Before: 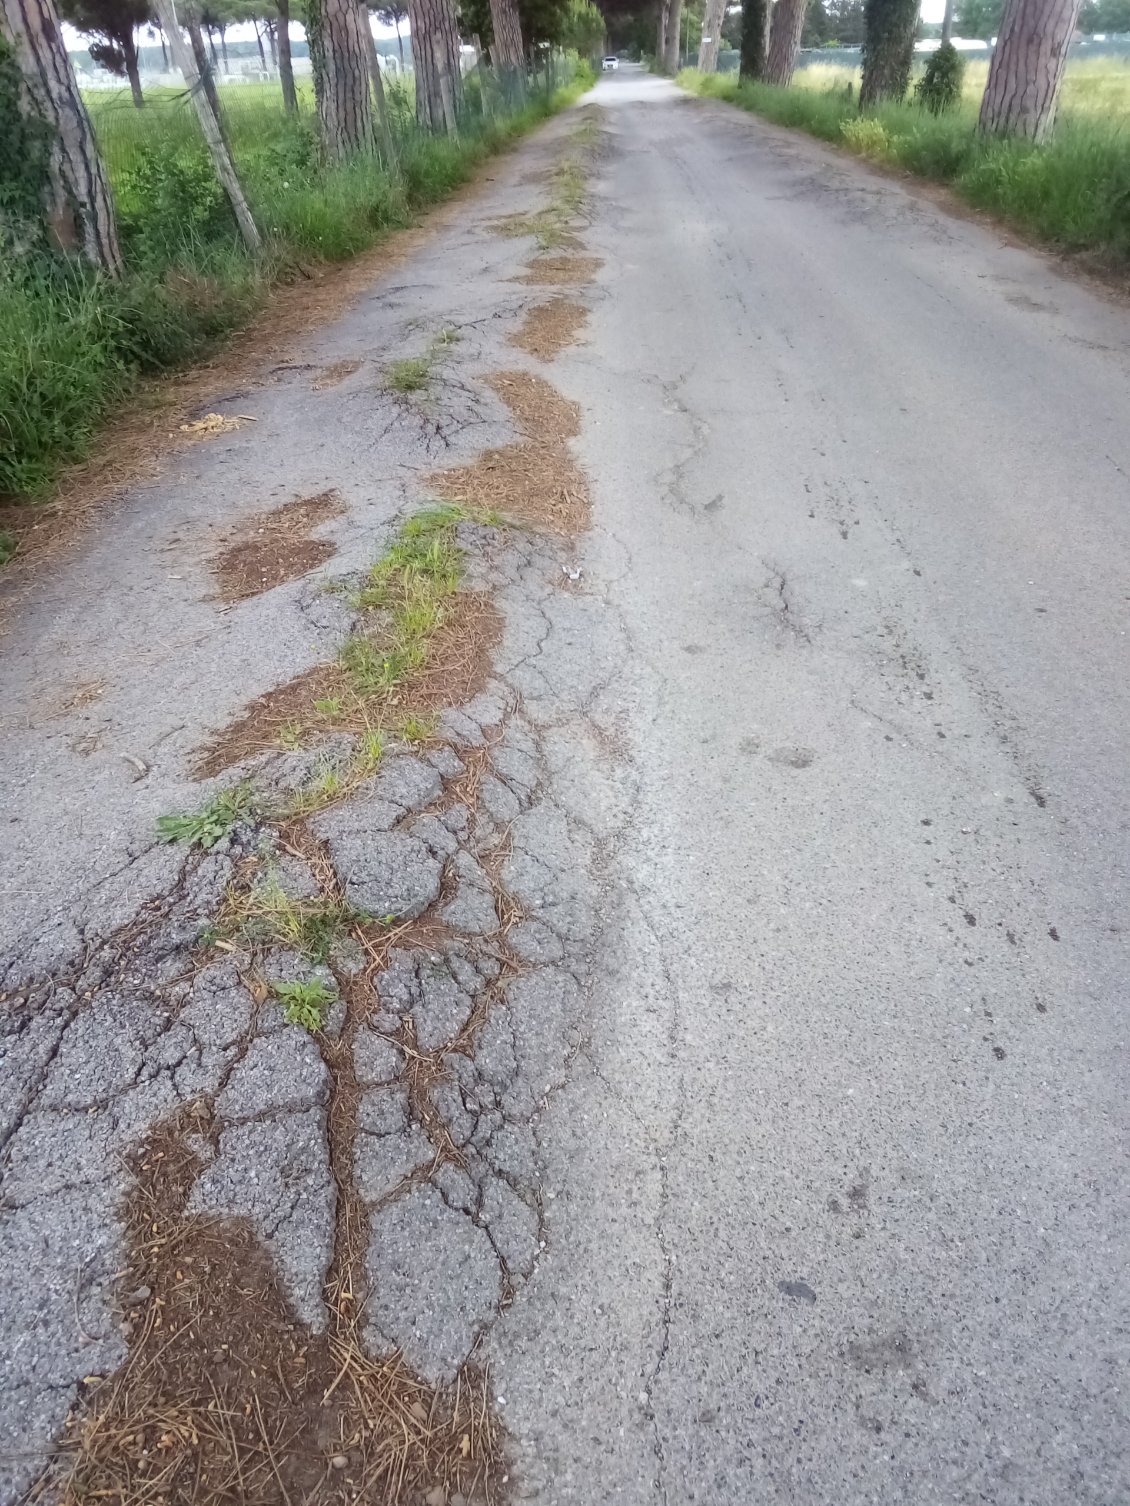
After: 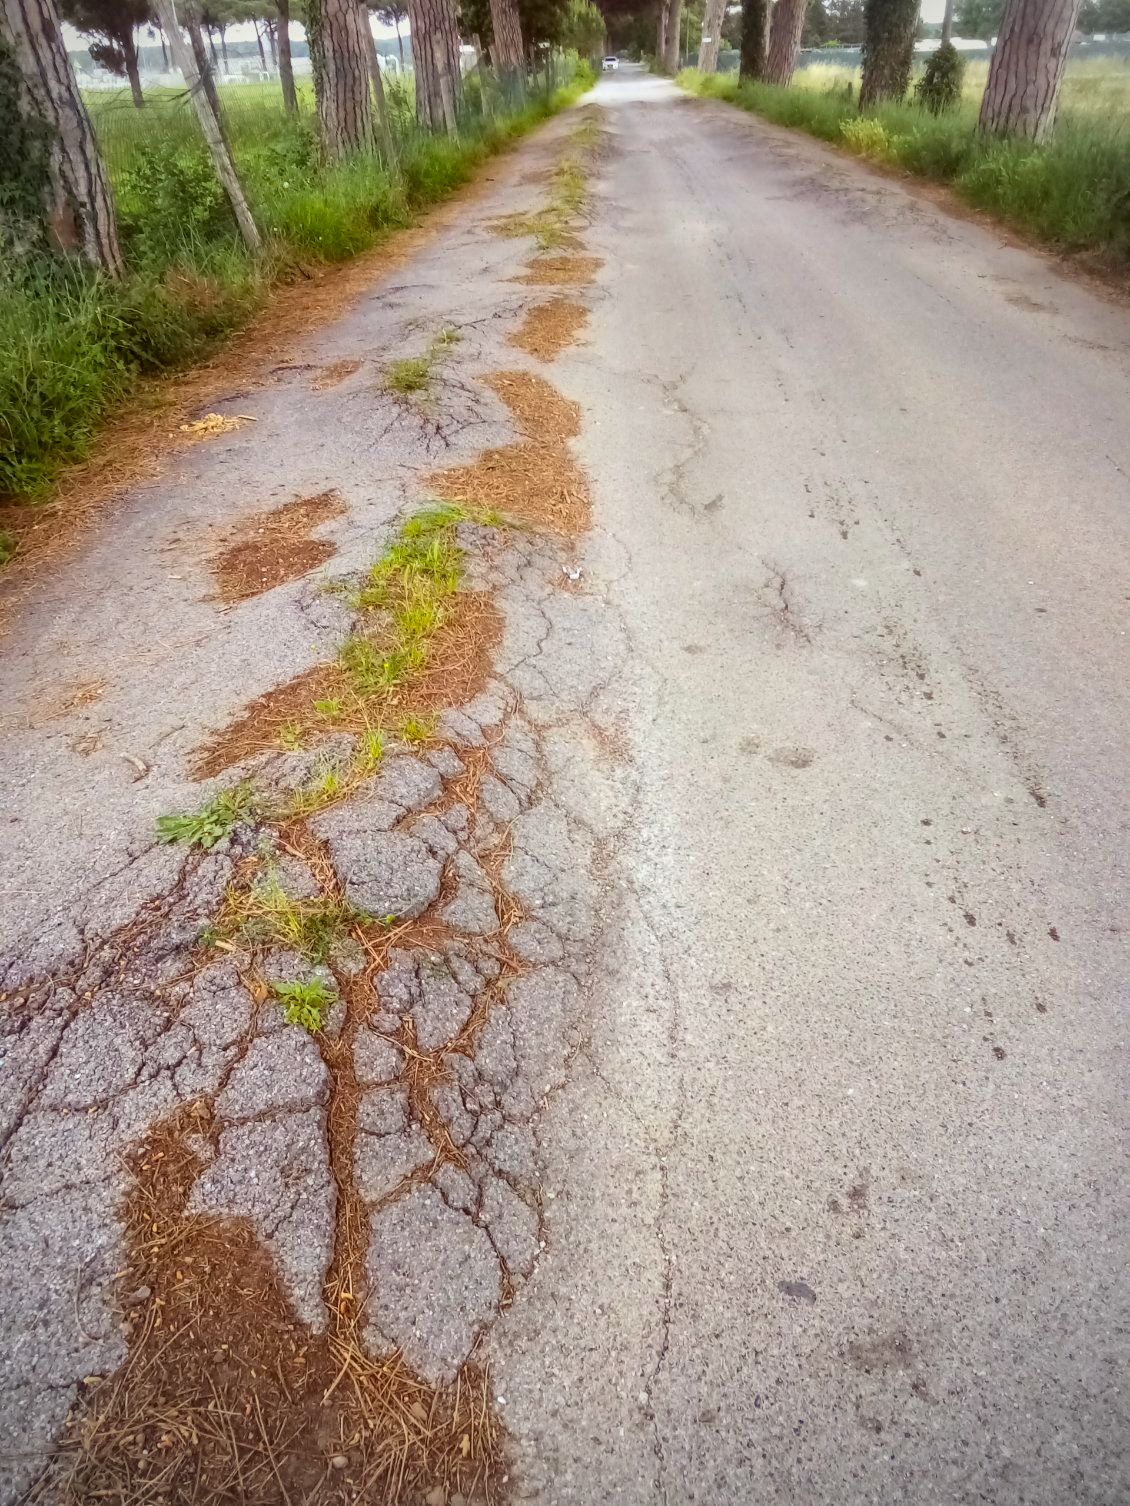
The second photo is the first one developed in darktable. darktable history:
vignetting: saturation -0.649
local contrast: on, module defaults
contrast brightness saturation: contrast 0.04, saturation 0.068
color balance rgb: power › luminance 9.898%, power › chroma 2.816%, power › hue 57.22°, perceptual saturation grading › global saturation -0.286%, global vibrance 50.381%
